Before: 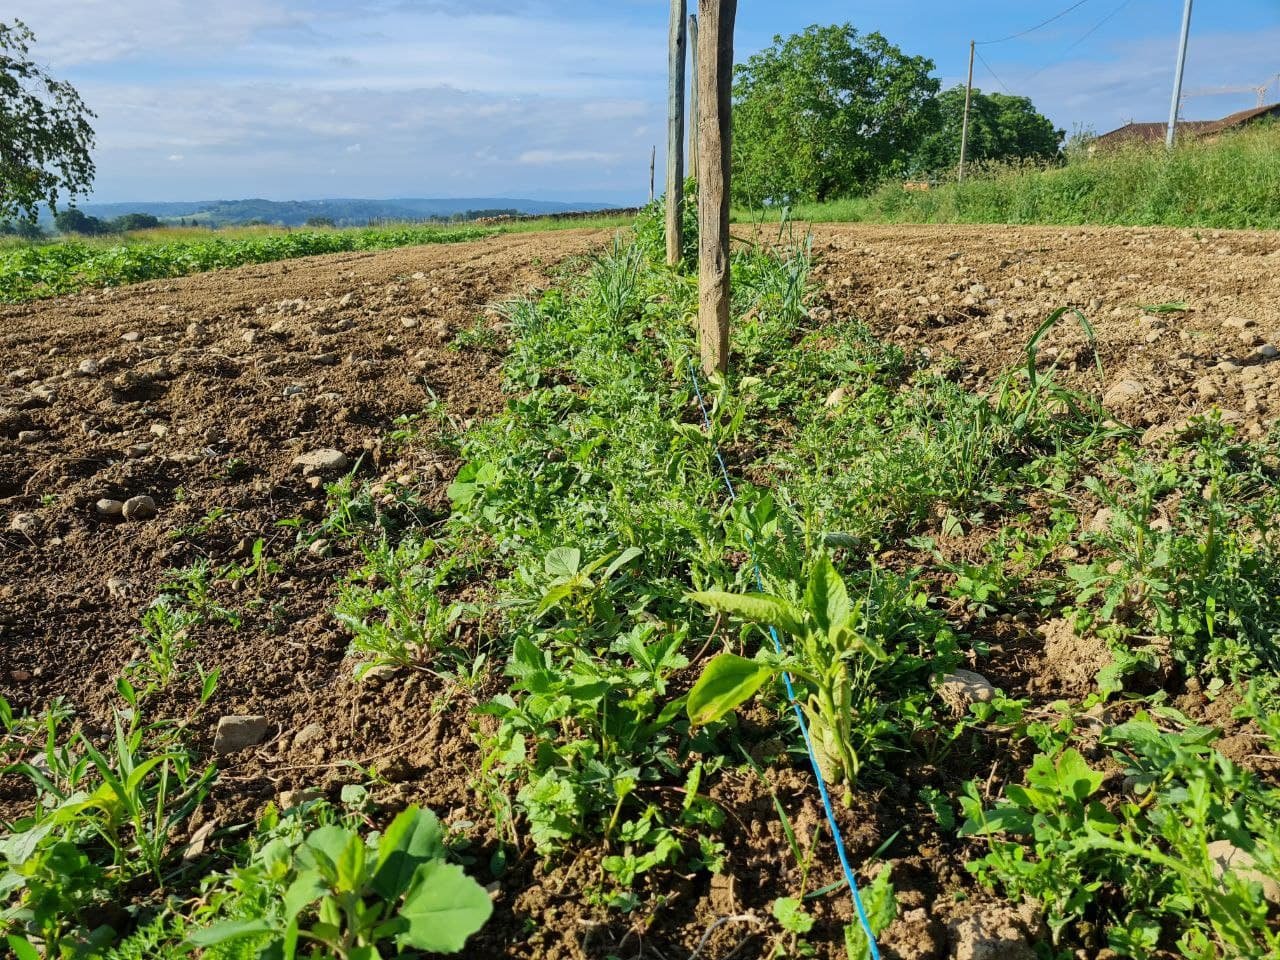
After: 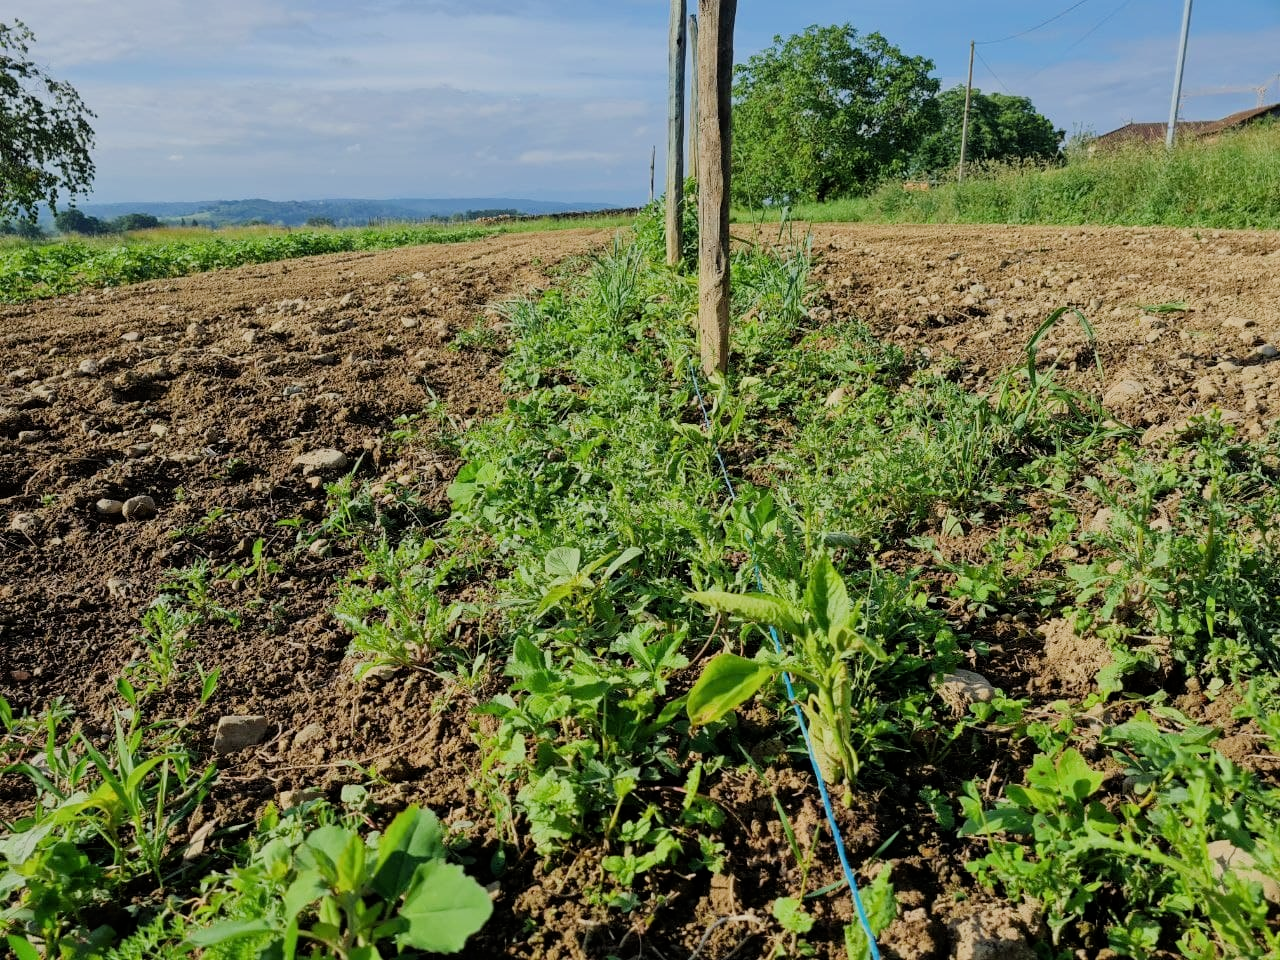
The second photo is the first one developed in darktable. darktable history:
filmic rgb: black relative exposure -7.97 EV, white relative exposure 3.98 EV, hardness 4.12, contrast 0.986, iterations of high-quality reconstruction 0
